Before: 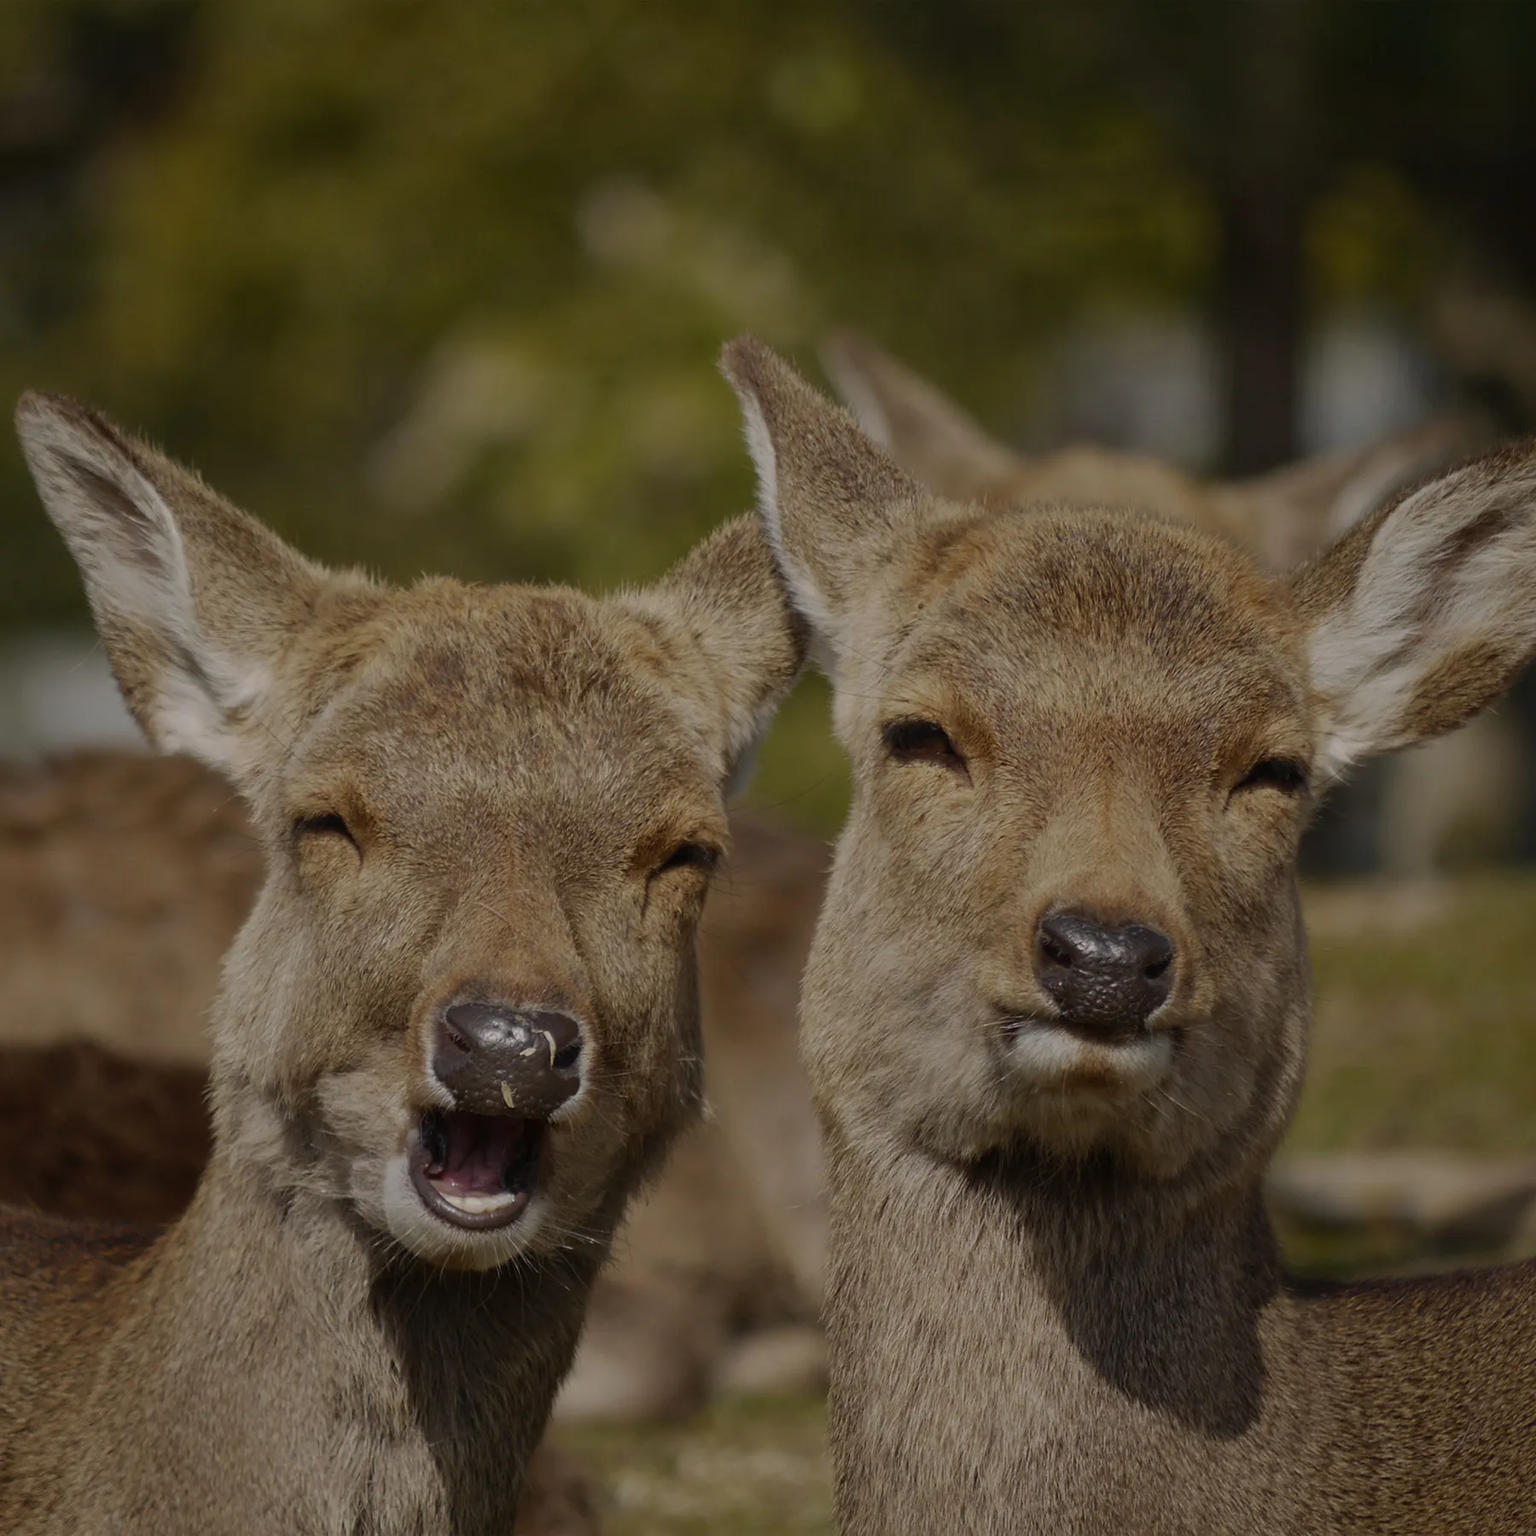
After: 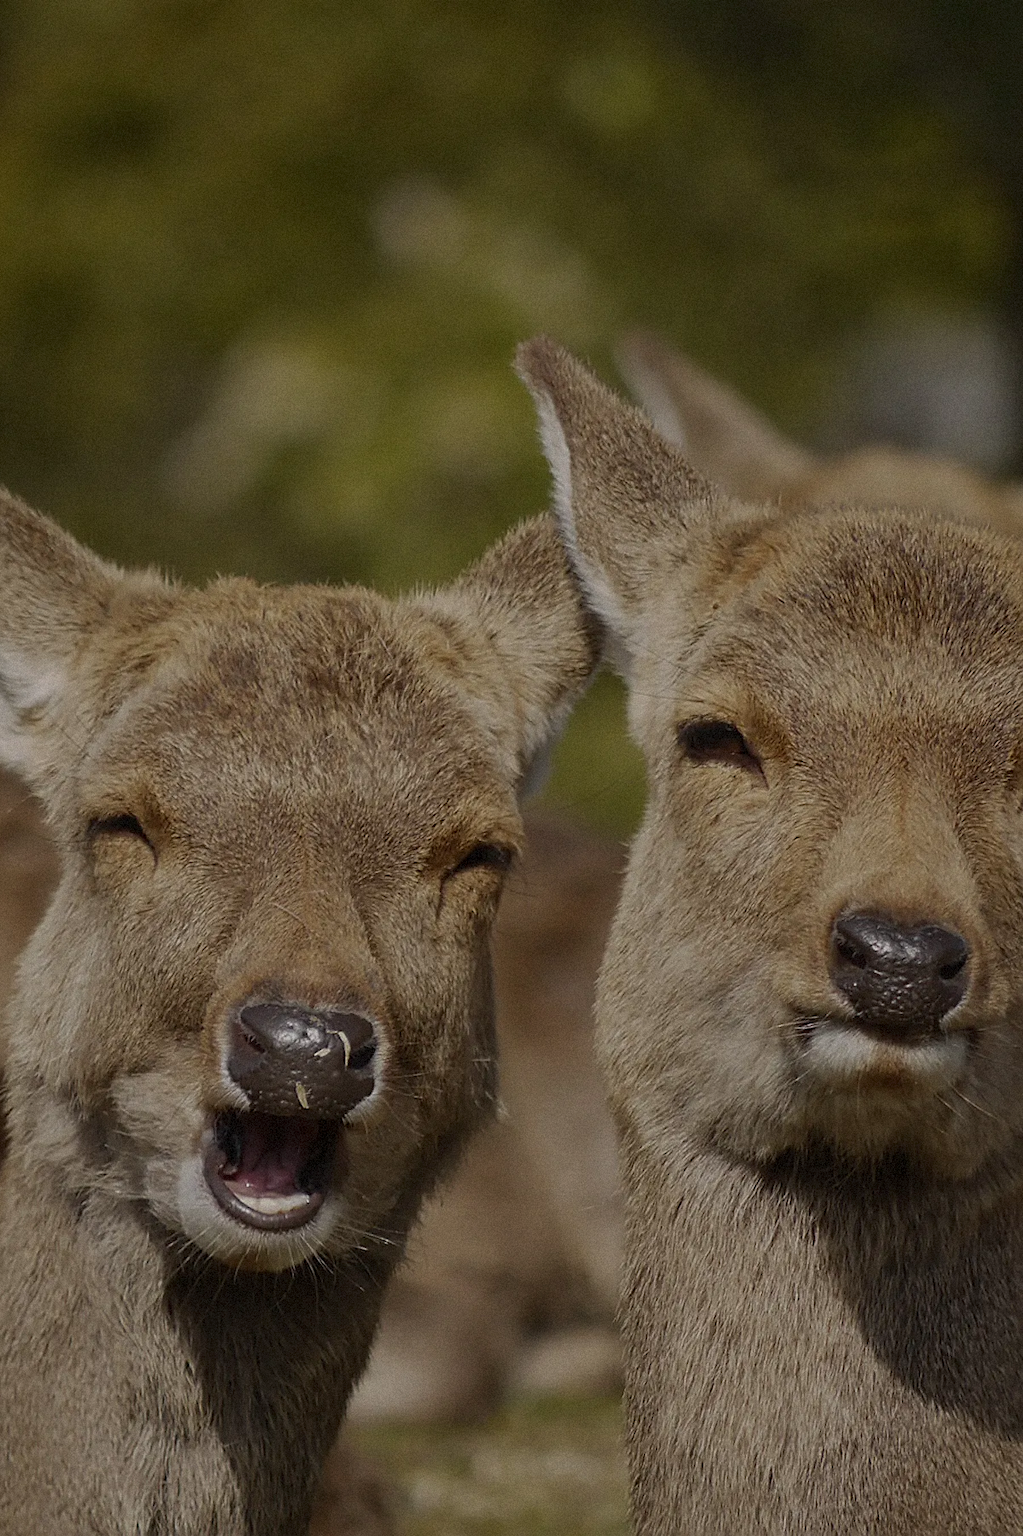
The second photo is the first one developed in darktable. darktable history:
grain: mid-tones bias 0%
crop and rotate: left 13.409%, right 19.924%
color correction: saturation 0.98
sharpen: on, module defaults
